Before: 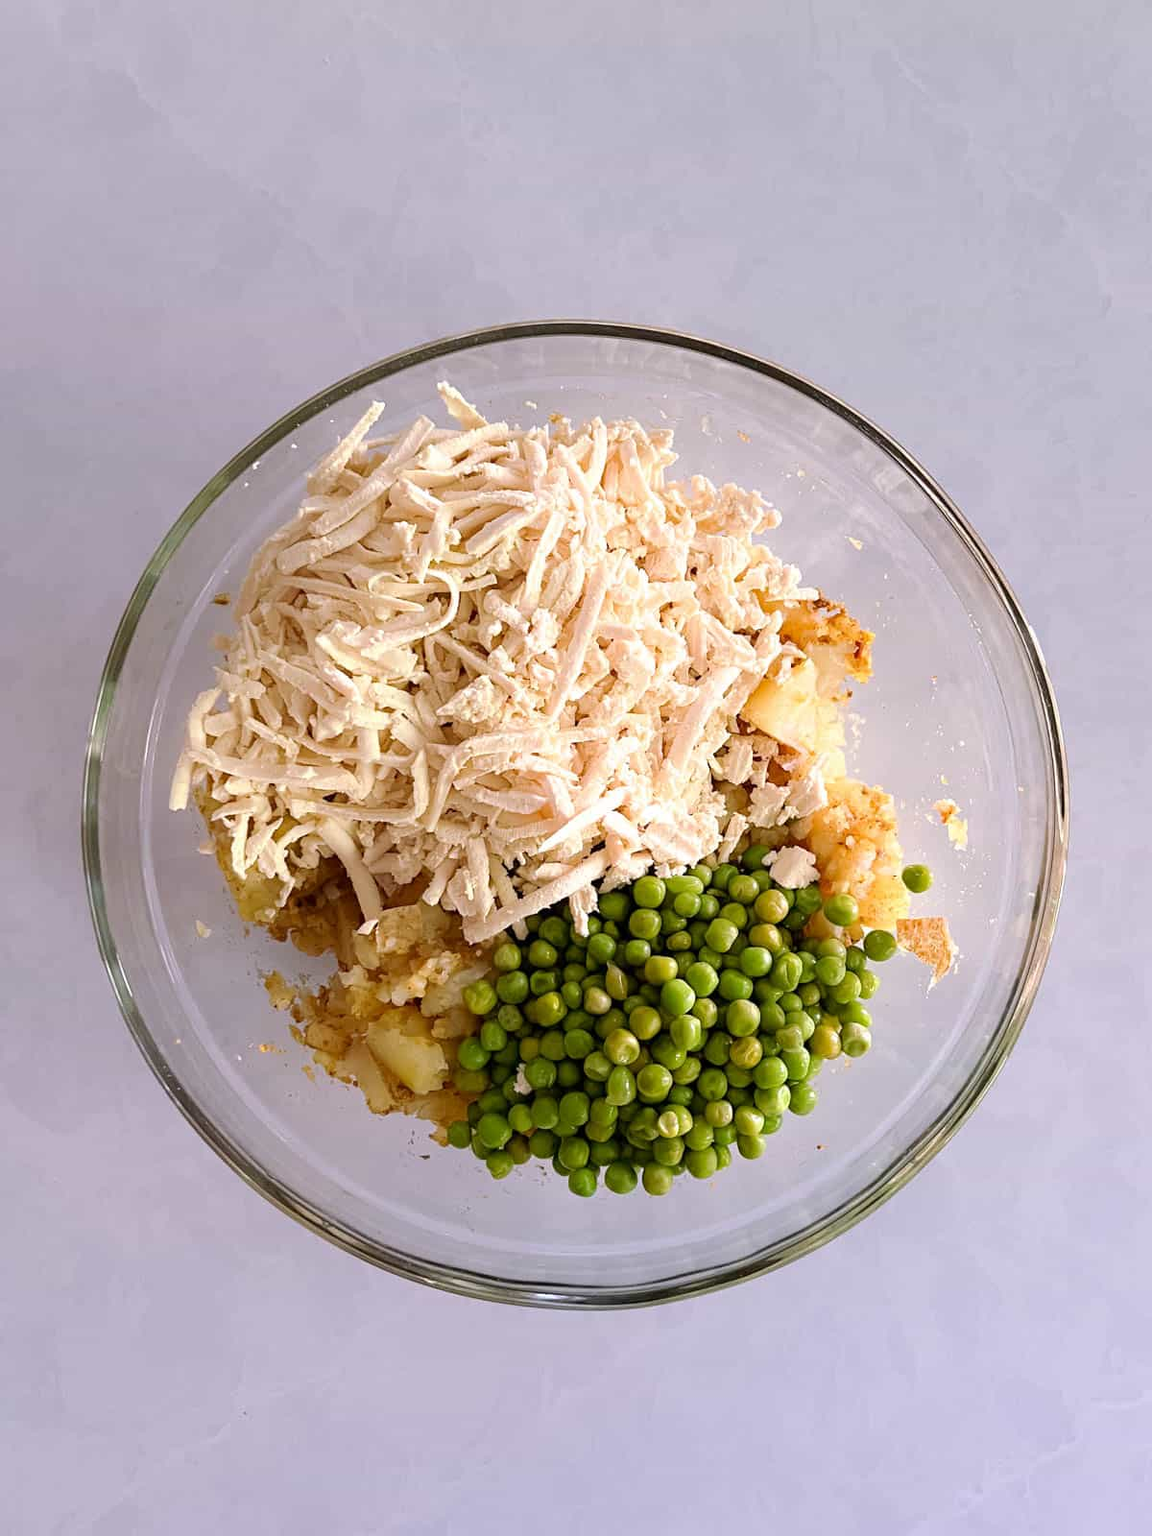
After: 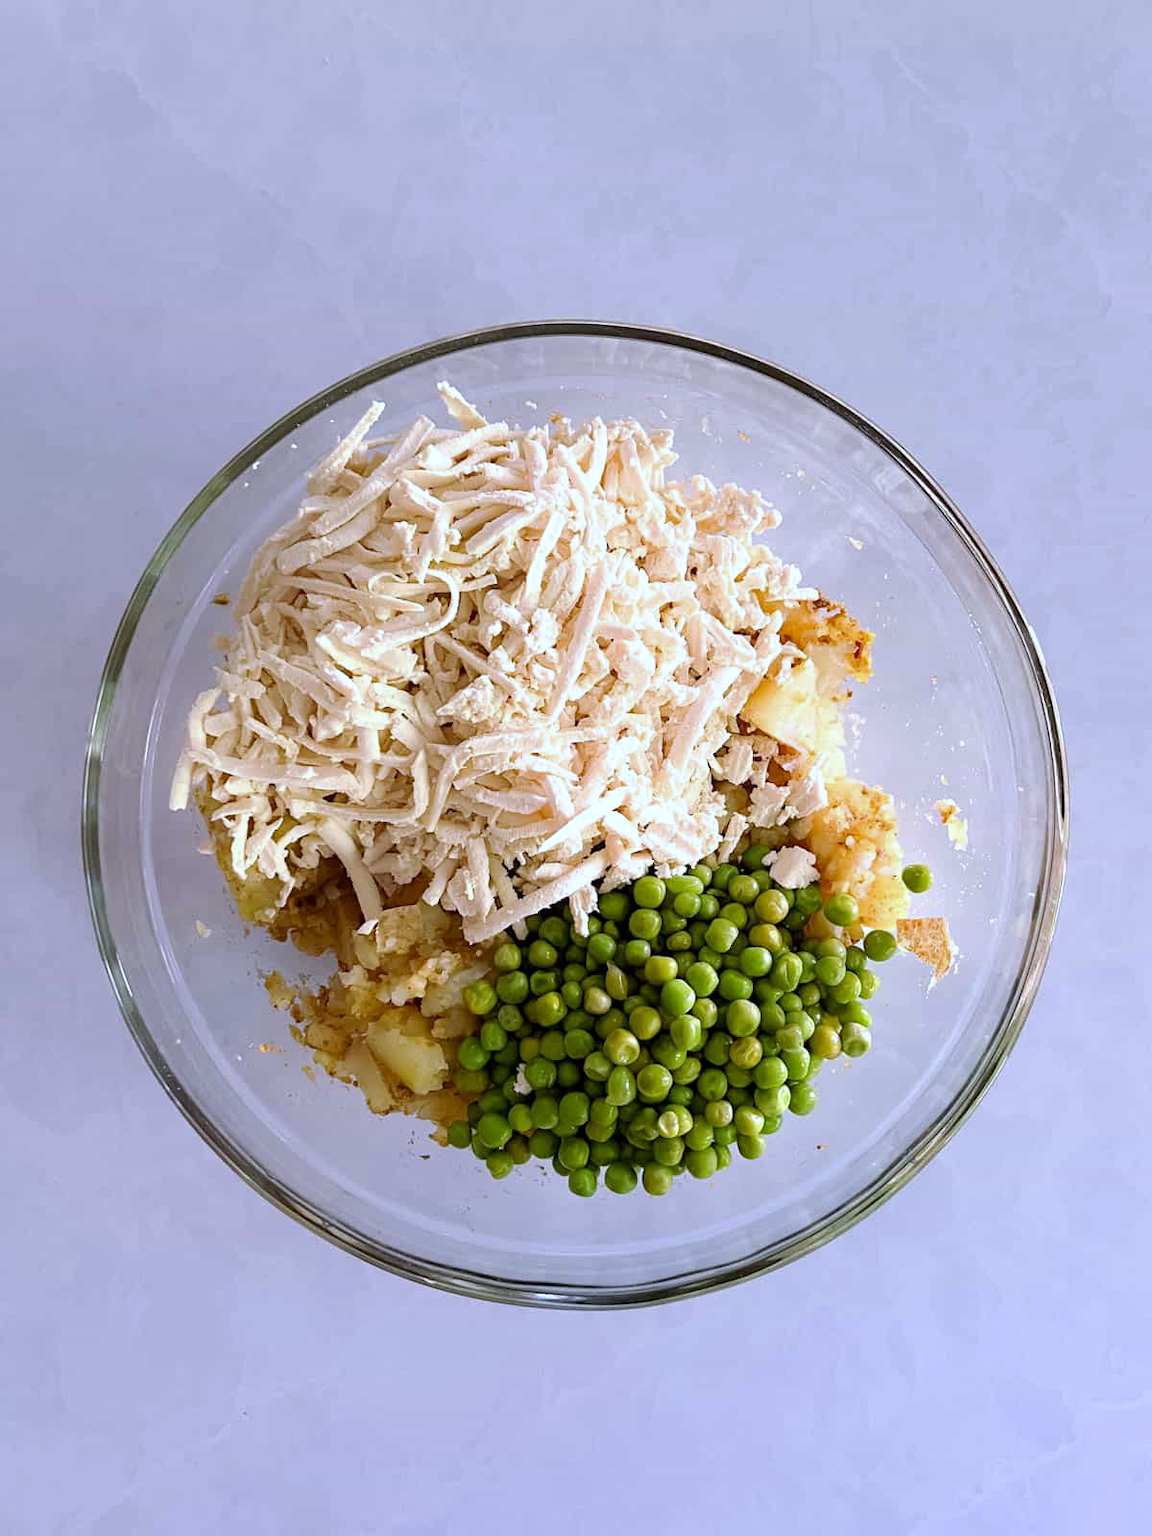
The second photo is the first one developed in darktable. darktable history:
local contrast: mode bilateral grid, contrast 100, coarseness 100, detail 108%, midtone range 0.2
white balance: red 0.931, blue 1.11
